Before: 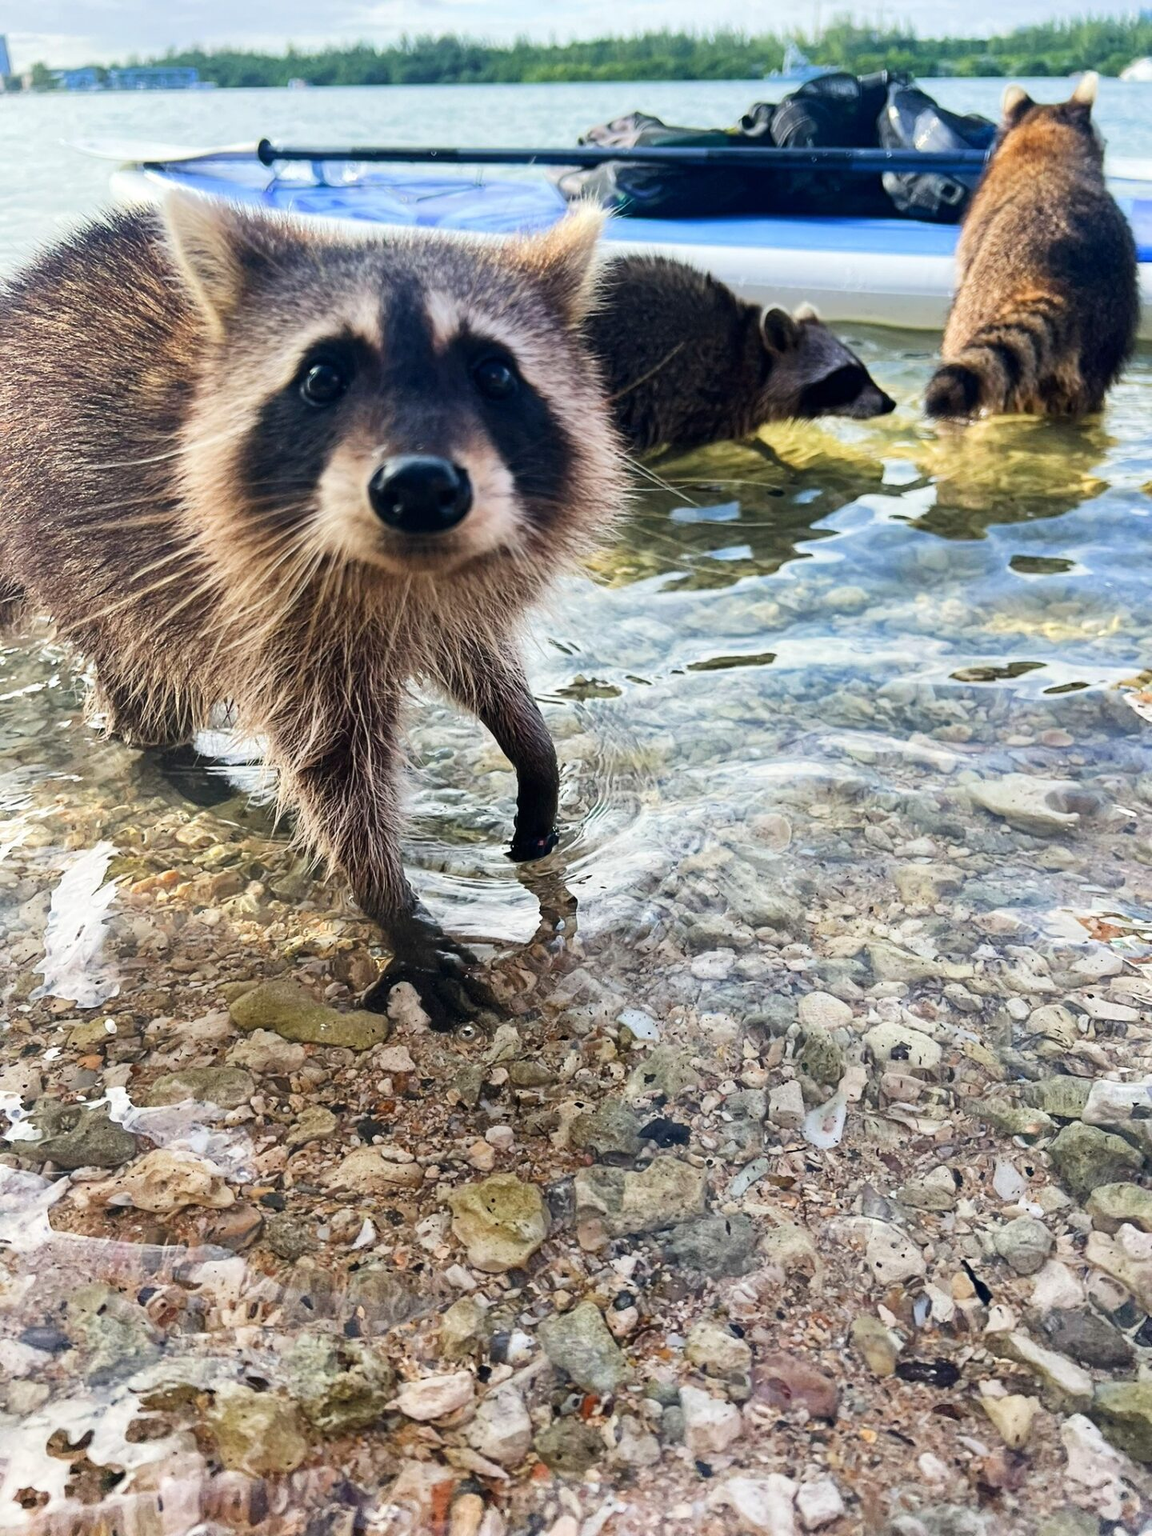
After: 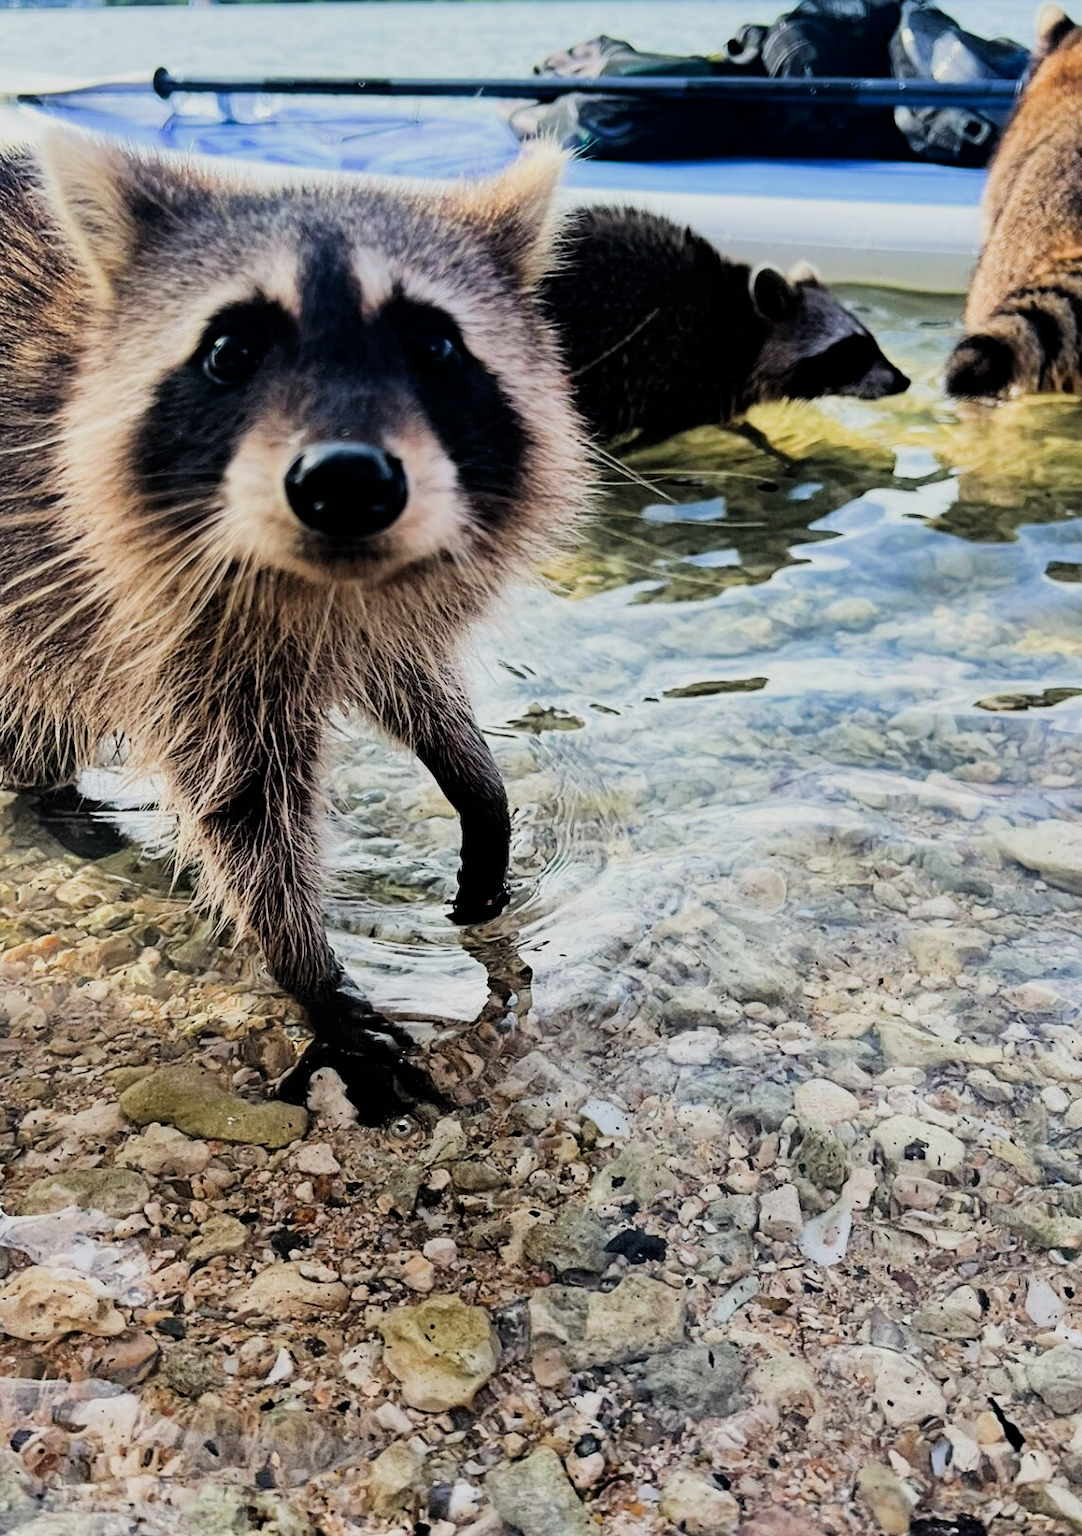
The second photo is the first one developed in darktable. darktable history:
filmic rgb: black relative exposure -5 EV, hardness 2.88, contrast 1.2
crop: left 11.225%, top 5.381%, right 9.565%, bottom 10.314%
